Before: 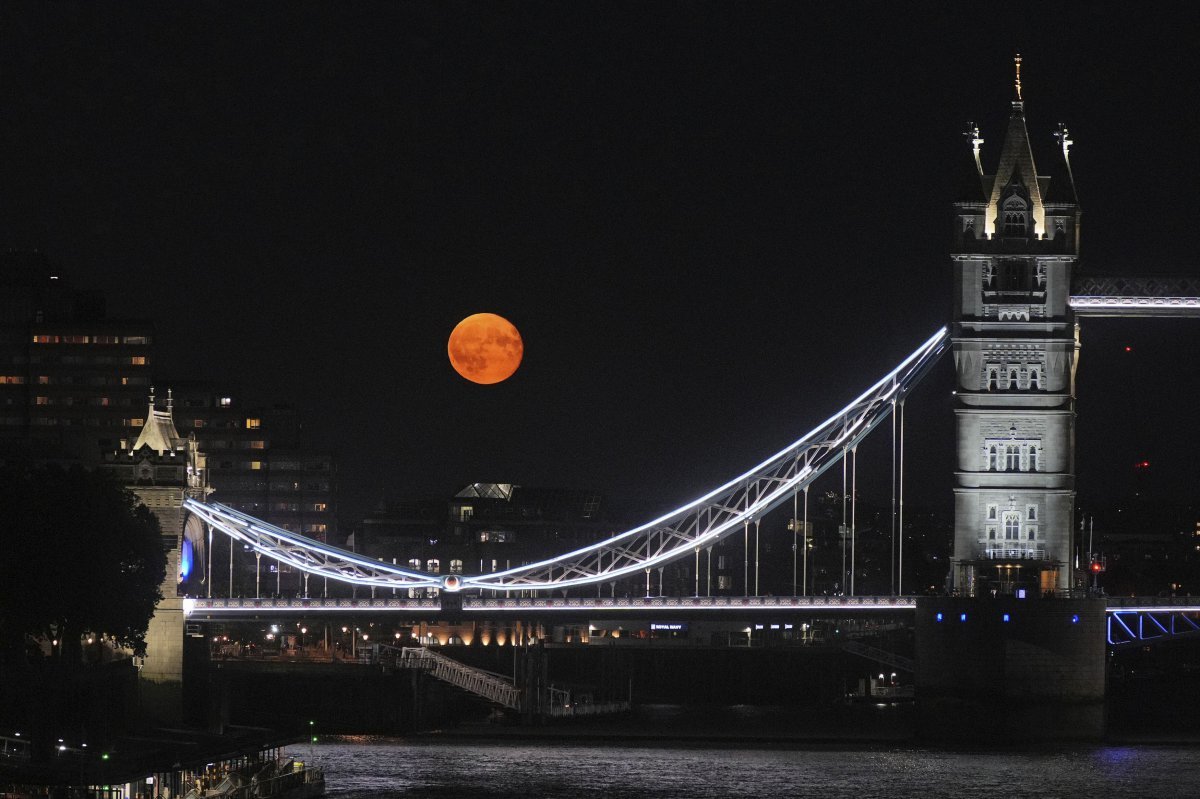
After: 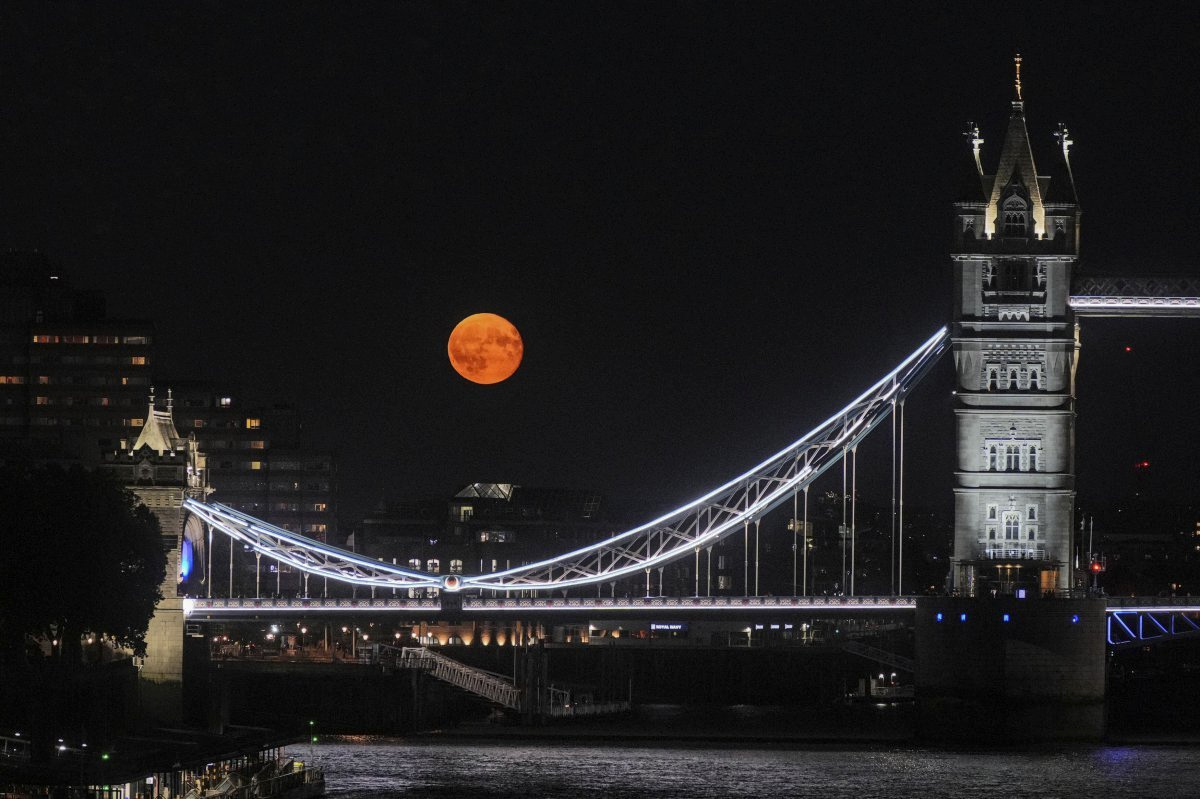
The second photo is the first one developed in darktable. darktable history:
shadows and highlights: shadows -20, white point adjustment -2, highlights -35
local contrast: on, module defaults
